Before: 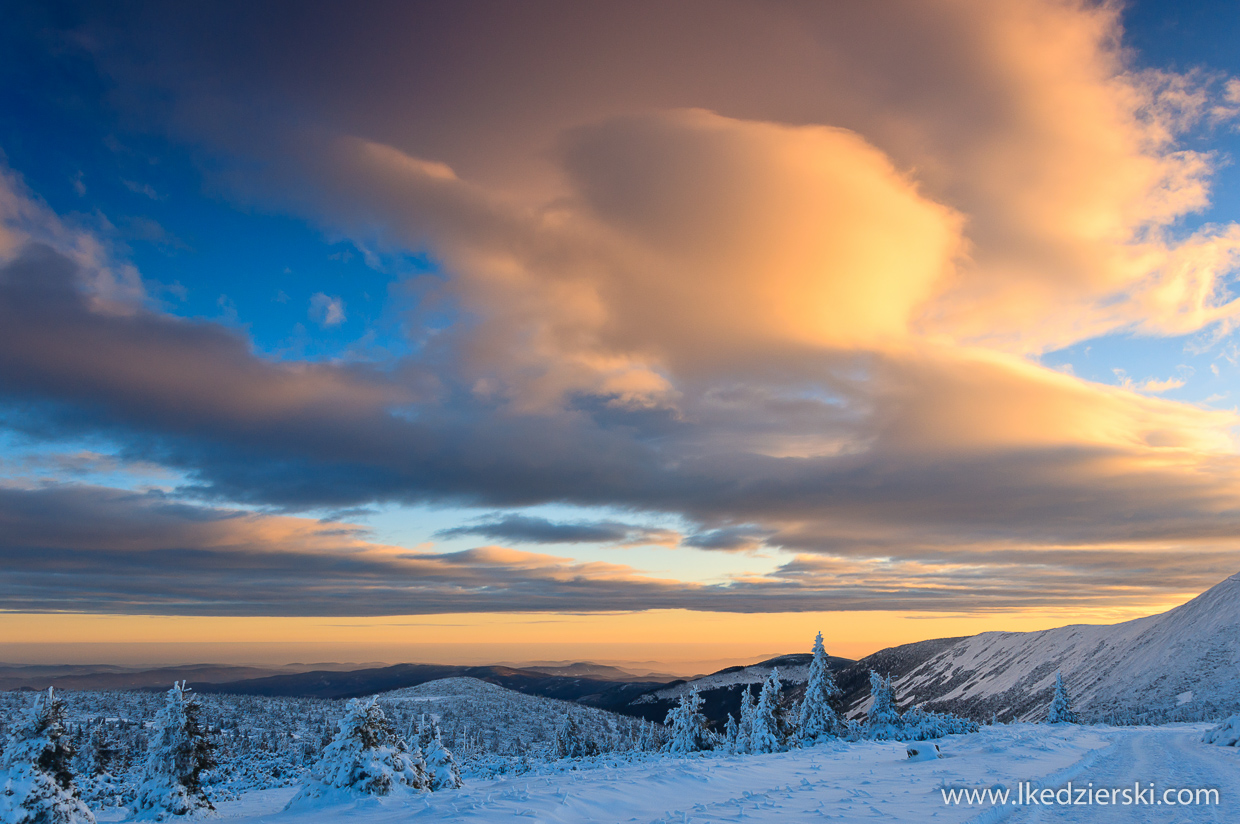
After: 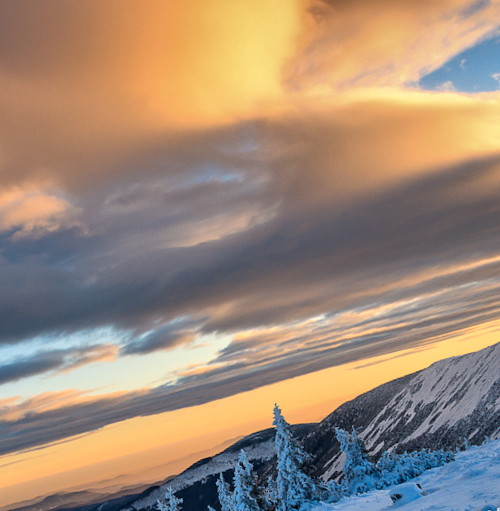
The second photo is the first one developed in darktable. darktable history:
local contrast: on, module defaults
crop: left 47.628%, top 6.643%, right 7.874%
shadows and highlights: radius 108.52, shadows 44.07, highlights -67.8, low approximation 0.01, soften with gaussian
rotate and perspective: rotation -14.8°, crop left 0.1, crop right 0.903, crop top 0.25, crop bottom 0.748
